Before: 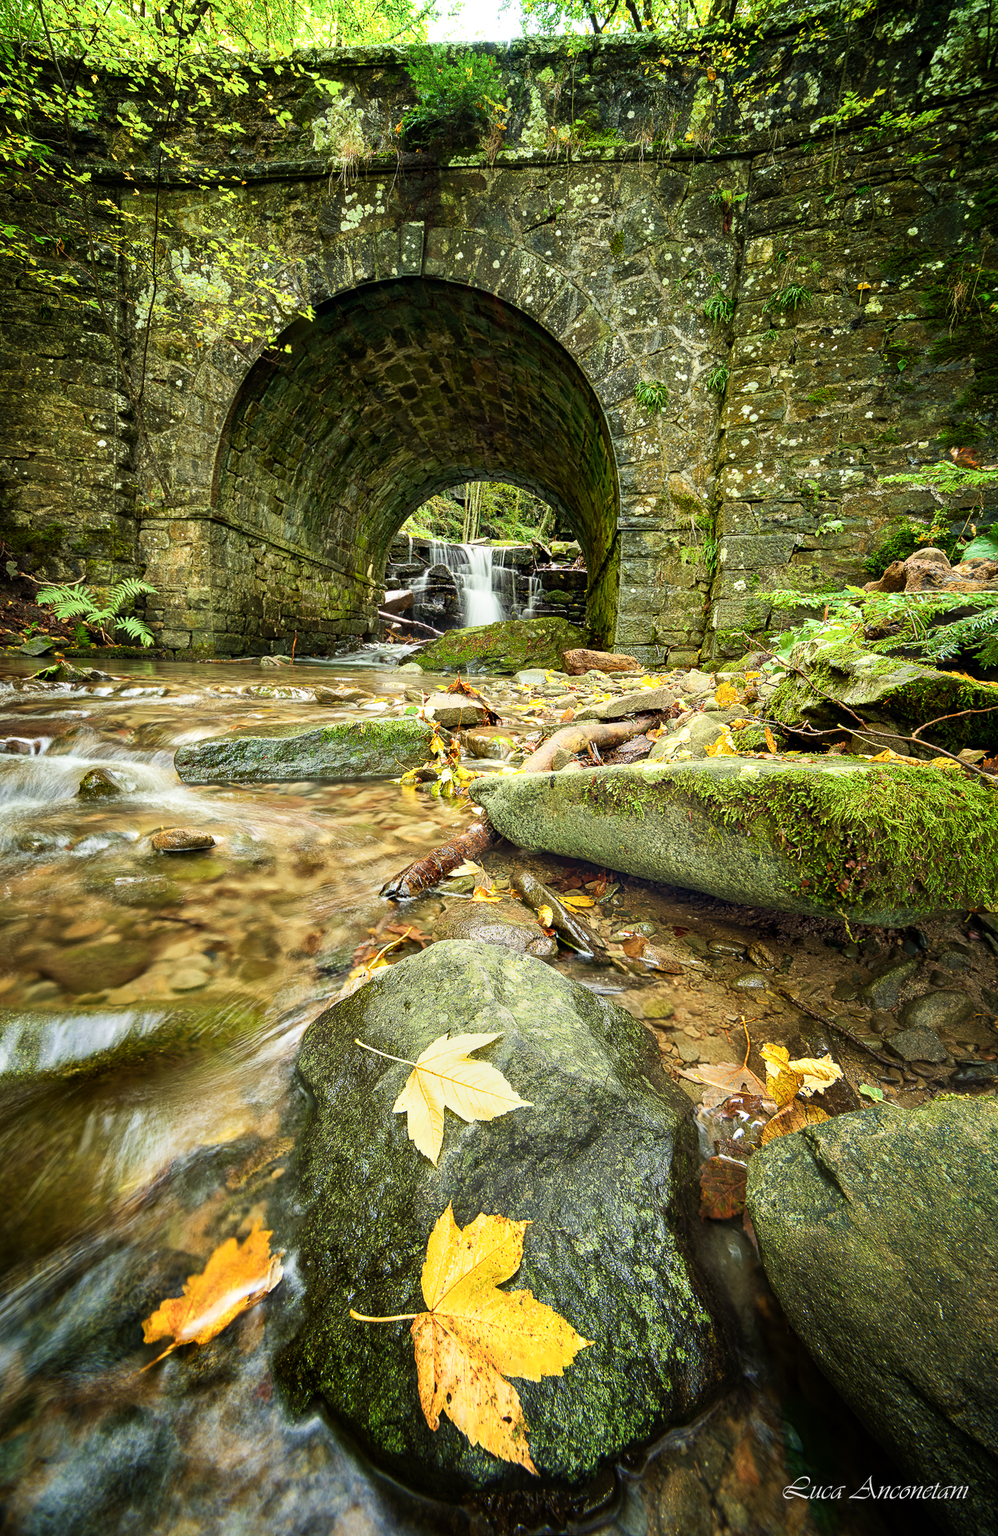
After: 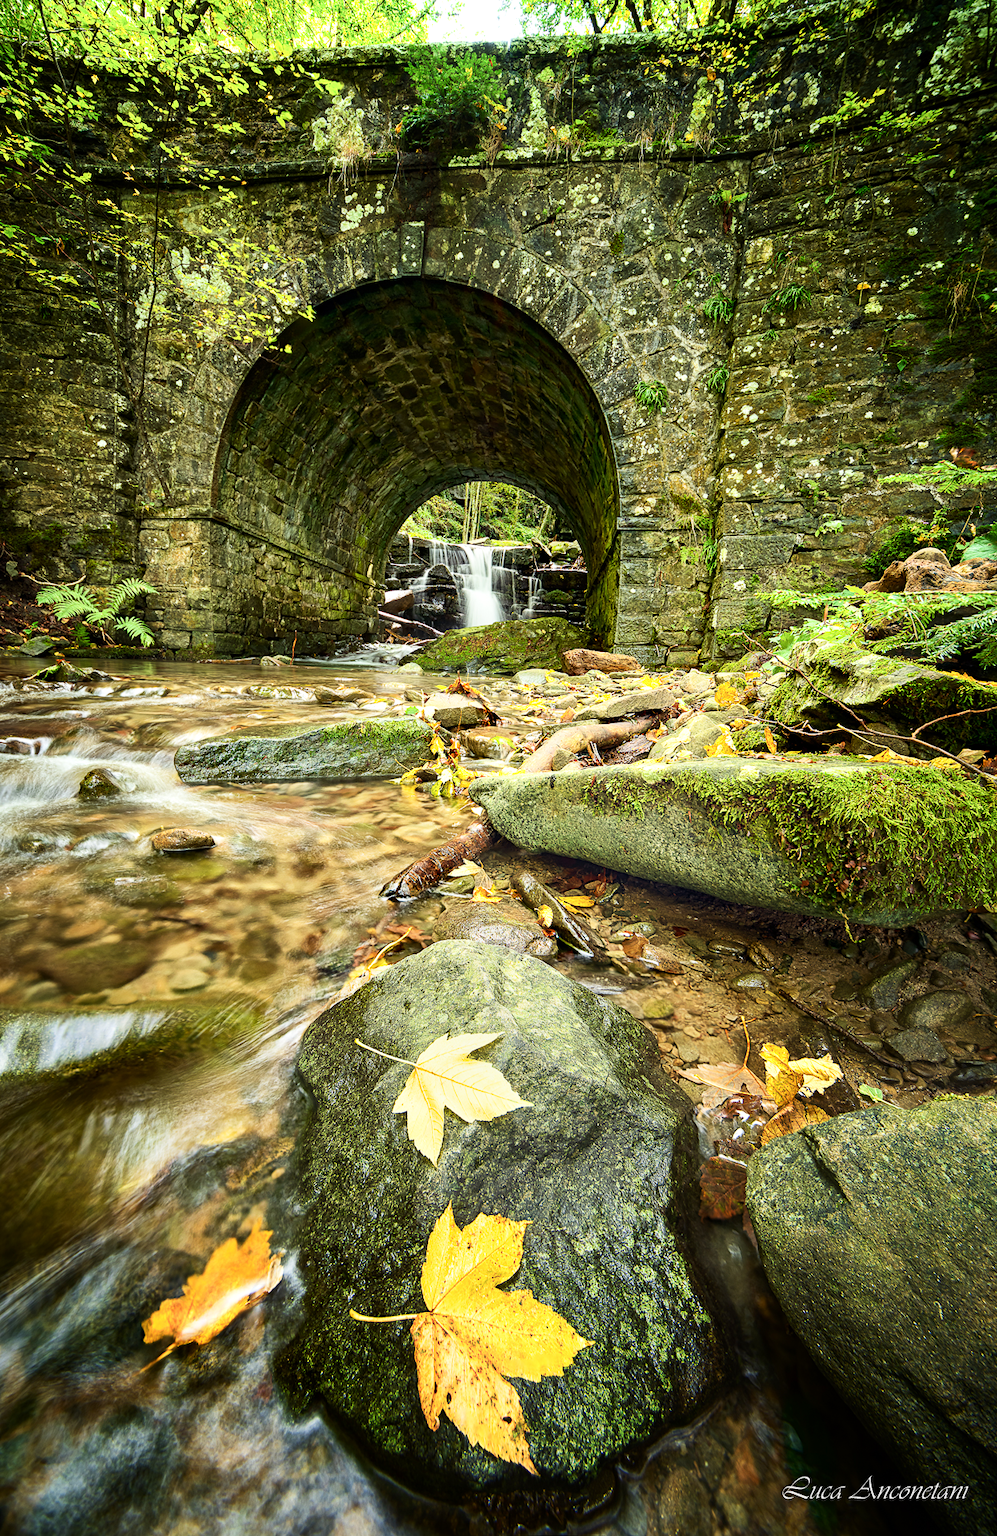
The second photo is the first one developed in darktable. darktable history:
exposure: exposure 0.077 EV, compensate highlight preservation false
contrast brightness saturation: contrast 0.138
